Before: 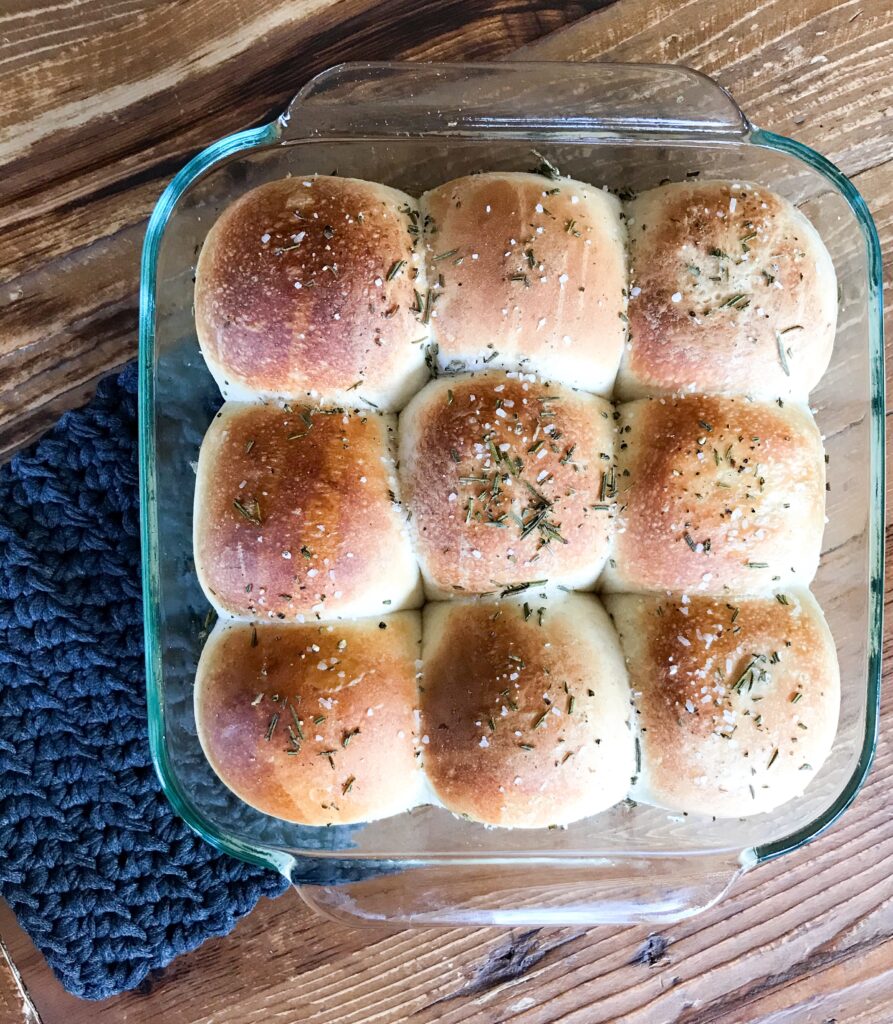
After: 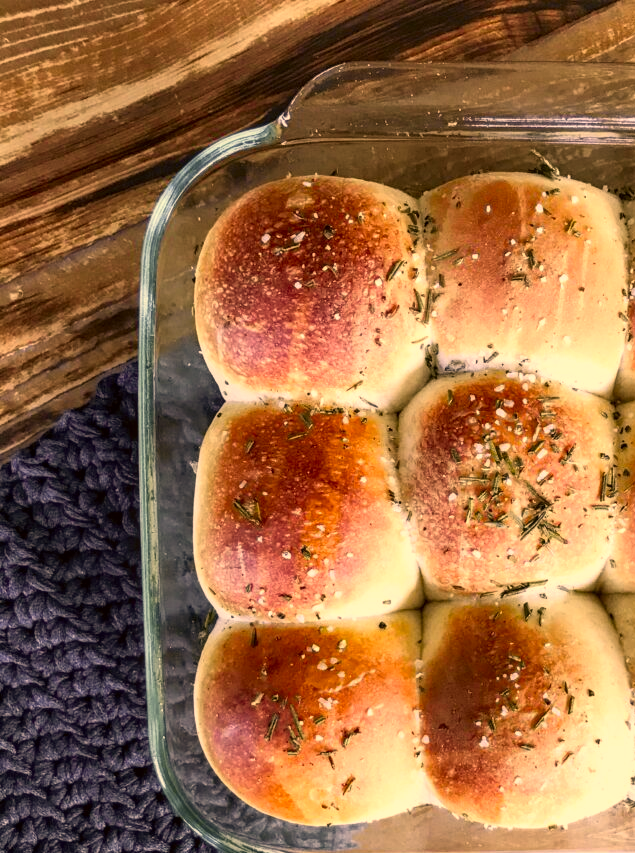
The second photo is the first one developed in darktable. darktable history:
crop: right 28.885%, bottom 16.626%
tone curve: curves: ch0 [(0, 0.024) (0.119, 0.146) (0.474, 0.485) (0.718, 0.739) (0.817, 0.839) (1, 0.998)]; ch1 [(0, 0) (0.377, 0.416) (0.439, 0.451) (0.477, 0.485) (0.501, 0.503) (0.538, 0.544) (0.58, 0.613) (0.664, 0.7) (0.783, 0.804) (1, 1)]; ch2 [(0, 0) (0.38, 0.405) (0.463, 0.456) (0.498, 0.497) (0.524, 0.535) (0.578, 0.576) (0.648, 0.665) (1, 1)], color space Lab, independent channels, preserve colors none
local contrast: on, module defaults
color correction: highlights a* 17.94, highlights b* 35.39, shadows a* 1.48, shadows b* 6.42, saturation 1.01
